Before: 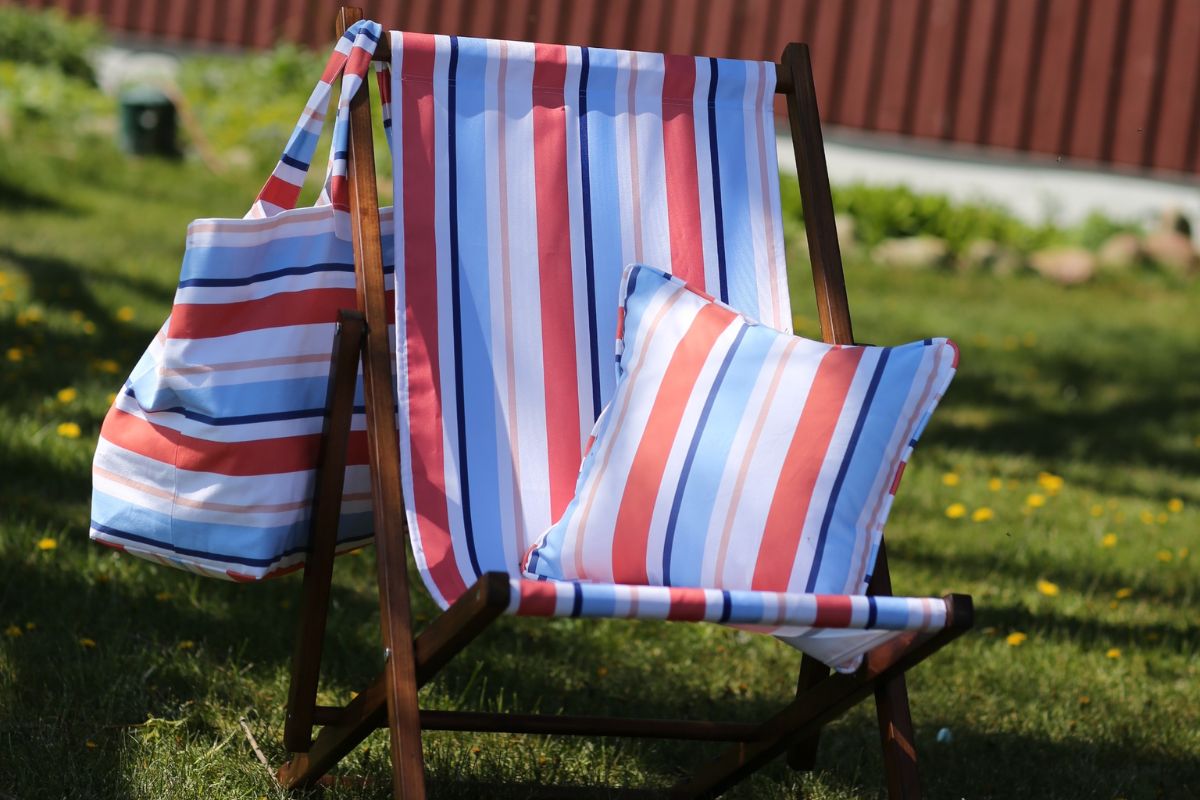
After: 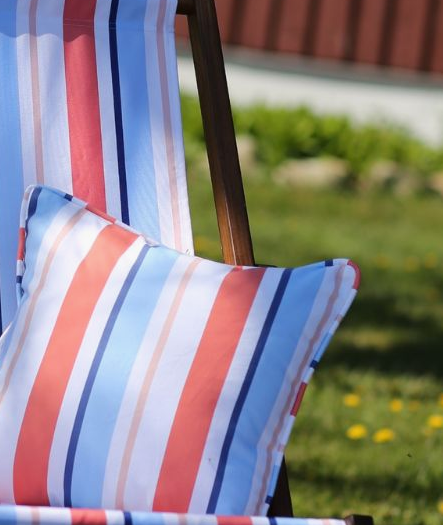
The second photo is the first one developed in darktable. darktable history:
crop and rotate: left 49.936%, top 10.094%, right 13.136%, bottom 24.256%
exposure: exposure -0.072 EV, compensate highlight preservation false
